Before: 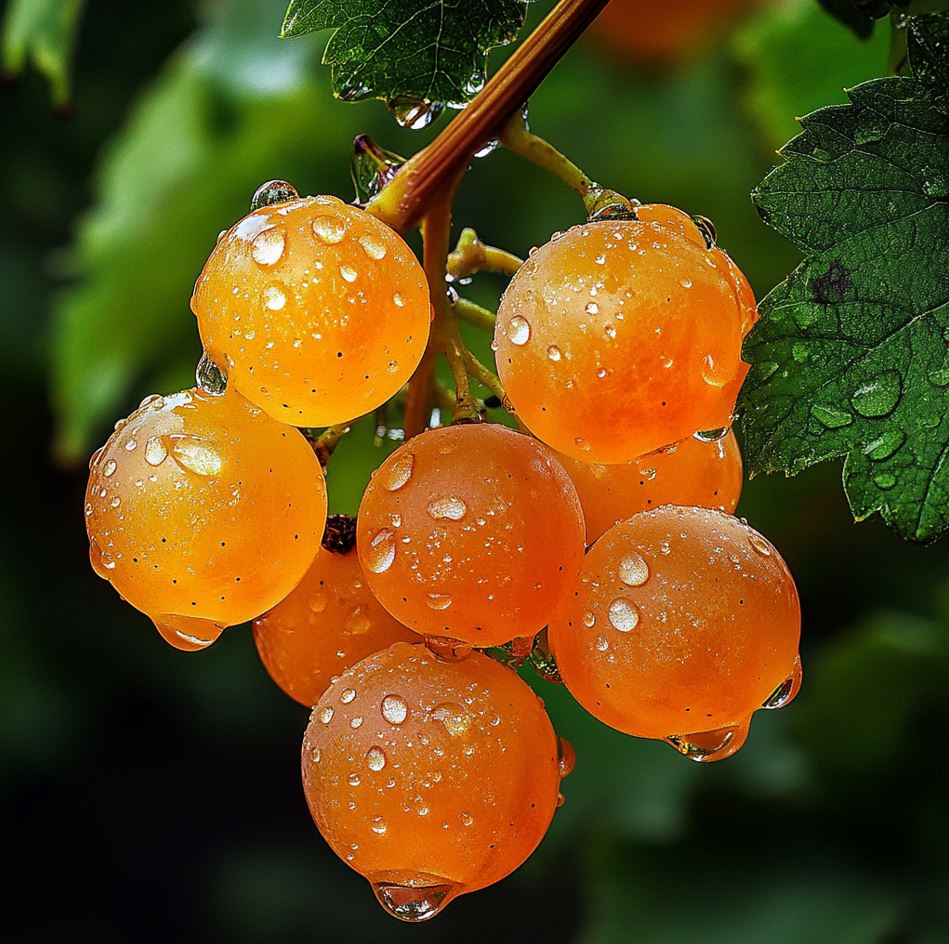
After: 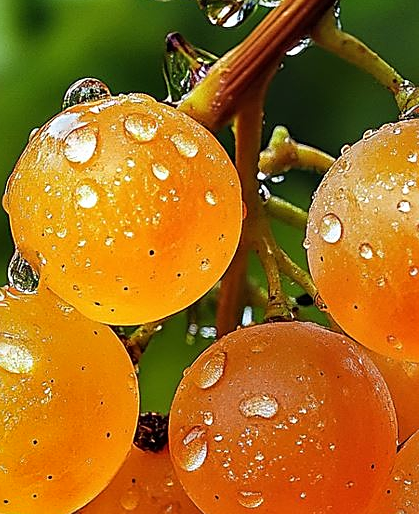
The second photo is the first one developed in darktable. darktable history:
shadows and highlights: white point adjustment 0.895, soften with gaussian
crop: left 19.905%, top 10.841%, right 35.879%, bottom 34.679%
sharpen: on, module defaults
